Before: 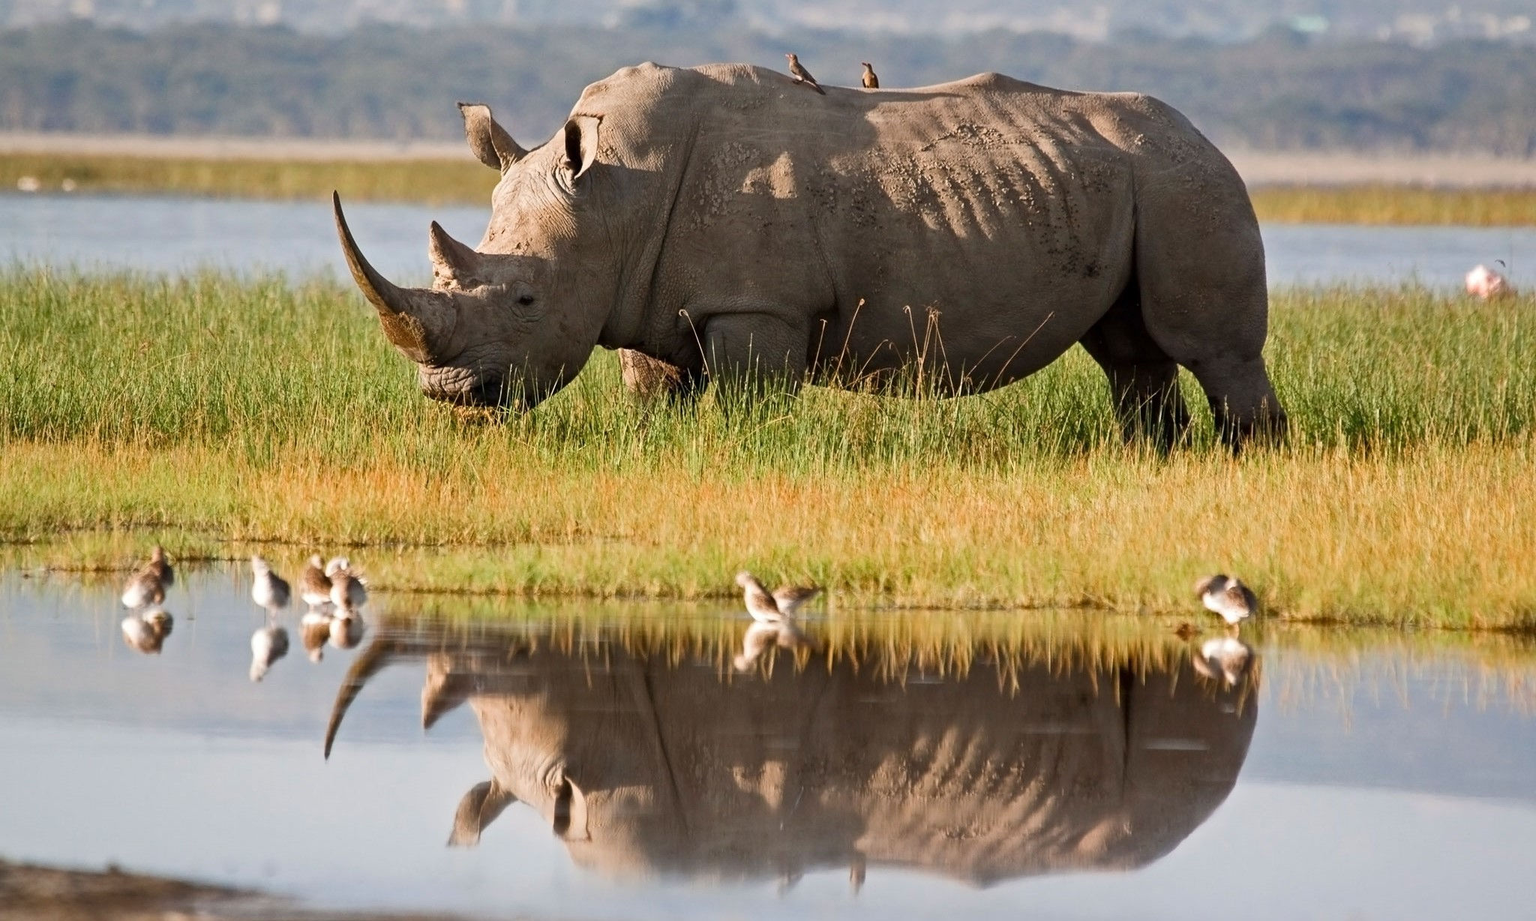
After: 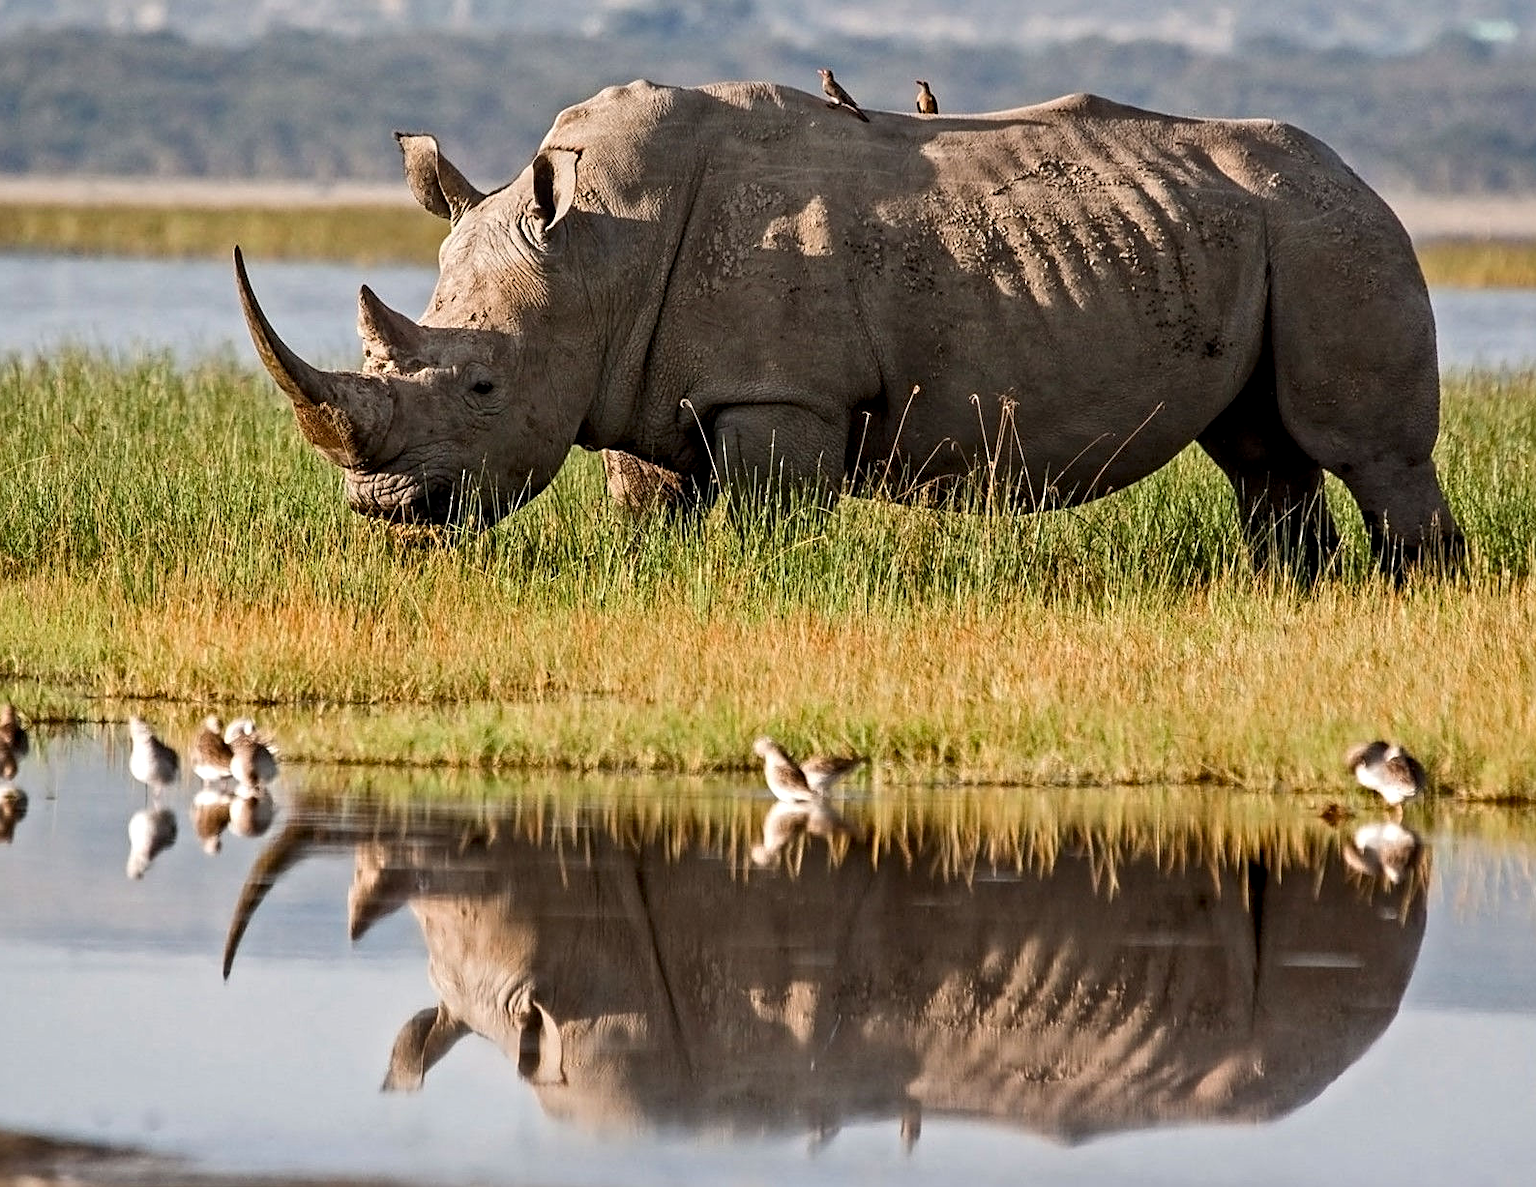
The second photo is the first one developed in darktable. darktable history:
local contrast: on, module defaults
exposure: exposure -0.112 EV, compensate highlight preservation false
contrast equalizer: octaves 7, y [[0.5, 0.486, 0.447, 0.446, 0.489, 0.5], [0.5 ×6], [0.5 ×6], [0 ×6], [0 ×6]], mix -0.996
sharpen: on, module defaults
crop: left 9.873%, right 12.539%
